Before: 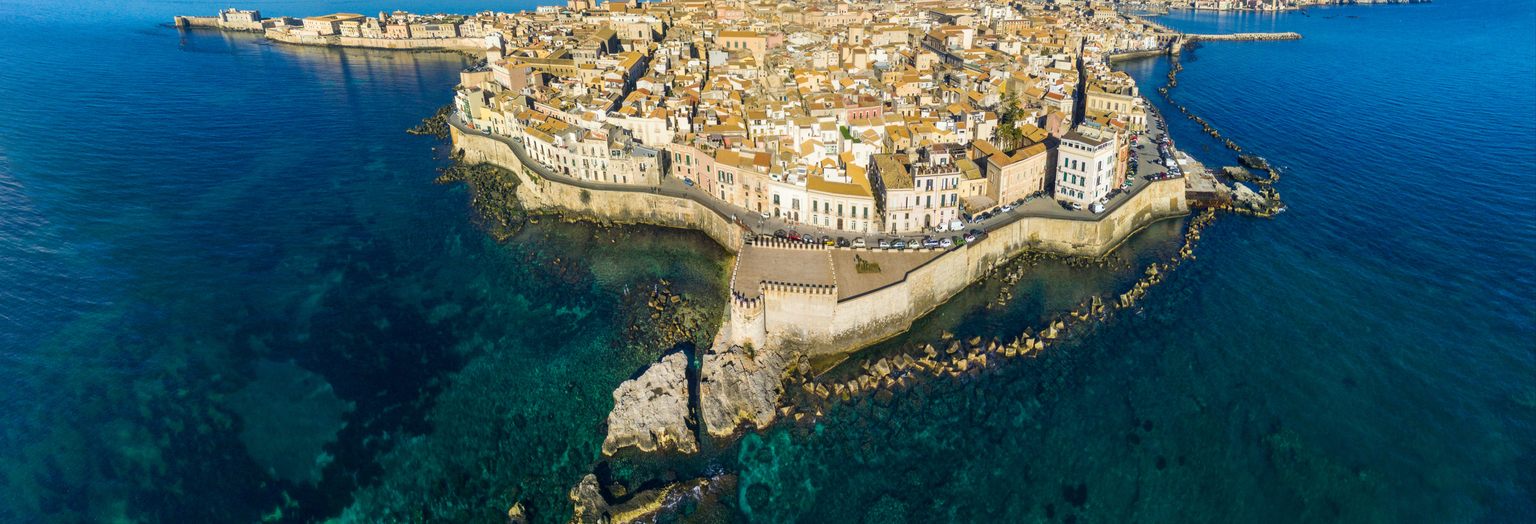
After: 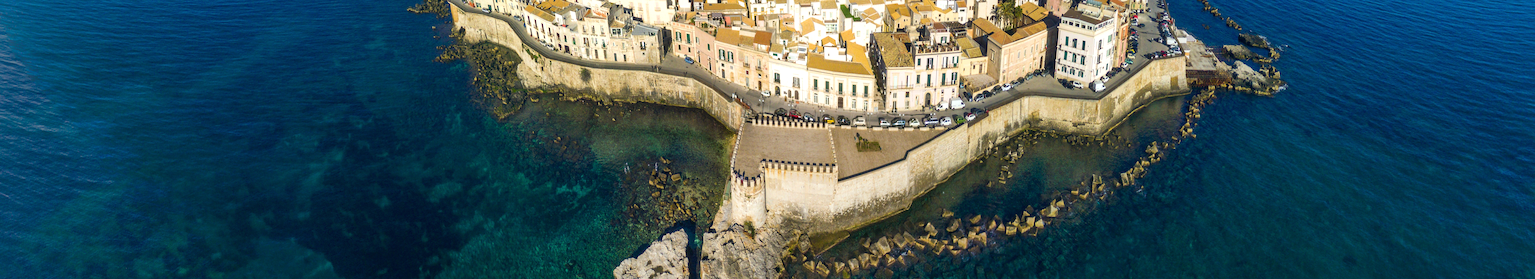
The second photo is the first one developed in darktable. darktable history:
sharpen: on, module defaults
color balance rgb: perceptual saturation grading › global saturation -0.051%, global vibrance 0.999%, saturation formula JzAzBz (2021)
crop and rotate: top 23.262%, bottom 23.307%
tone equalizer: -8 EV 0 EV, -7 EV 0.003 EV, -6 EV -0.003 EV, -5 EV -0.014 EV, -4 EV -0.078 EV, -3 EV -0.22 EV, -2 EV -0.294 EV, -1 EV 0.106 EV, +0 EV 0.334 EV, mask exposure compensation -0.487 EV
